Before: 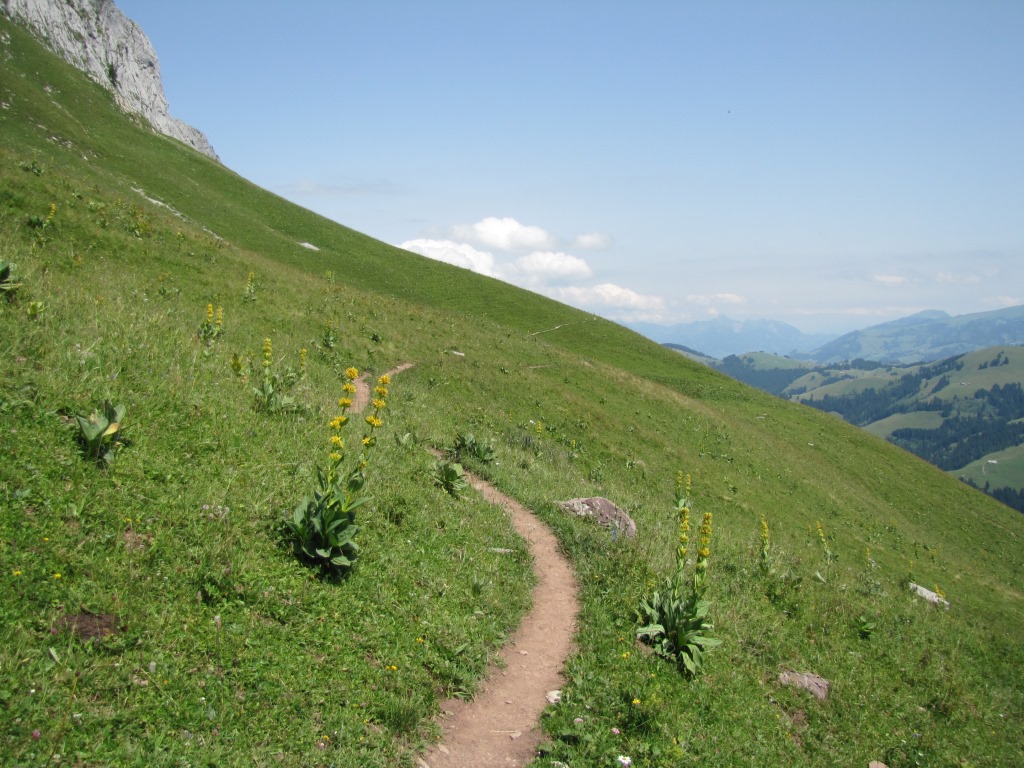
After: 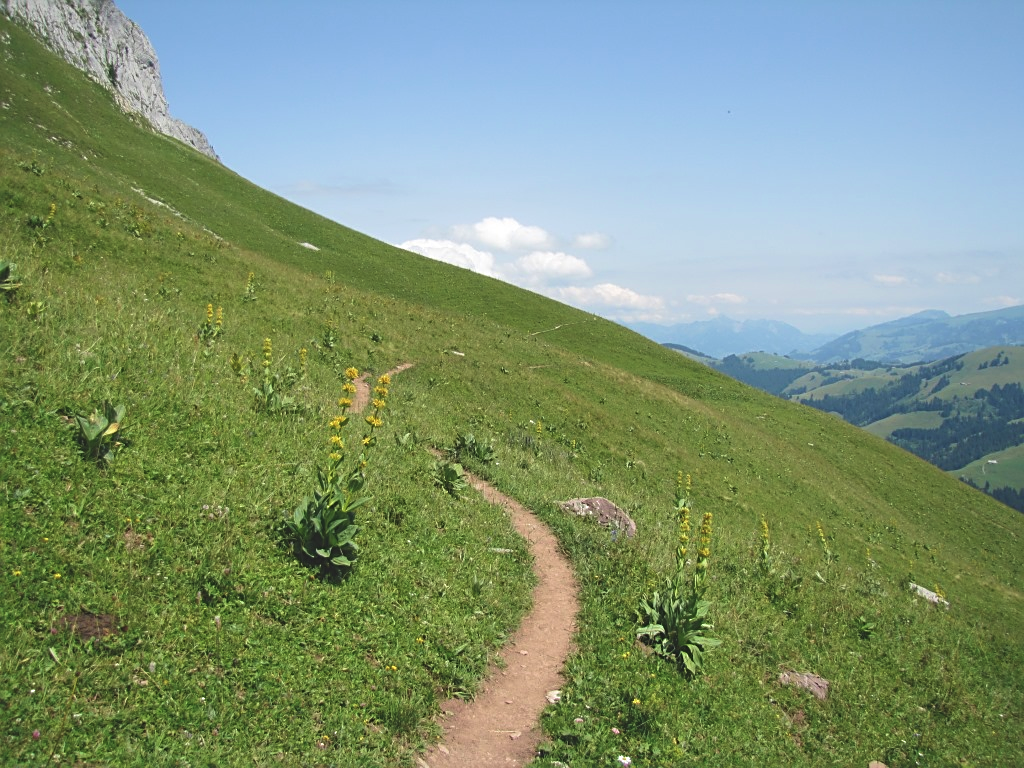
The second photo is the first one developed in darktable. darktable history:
velvia: on, module defaults
exposure: black level correction -0.015, compensate exposure bias true, compensate highlight preservation false
sharpen: on, module defaults
